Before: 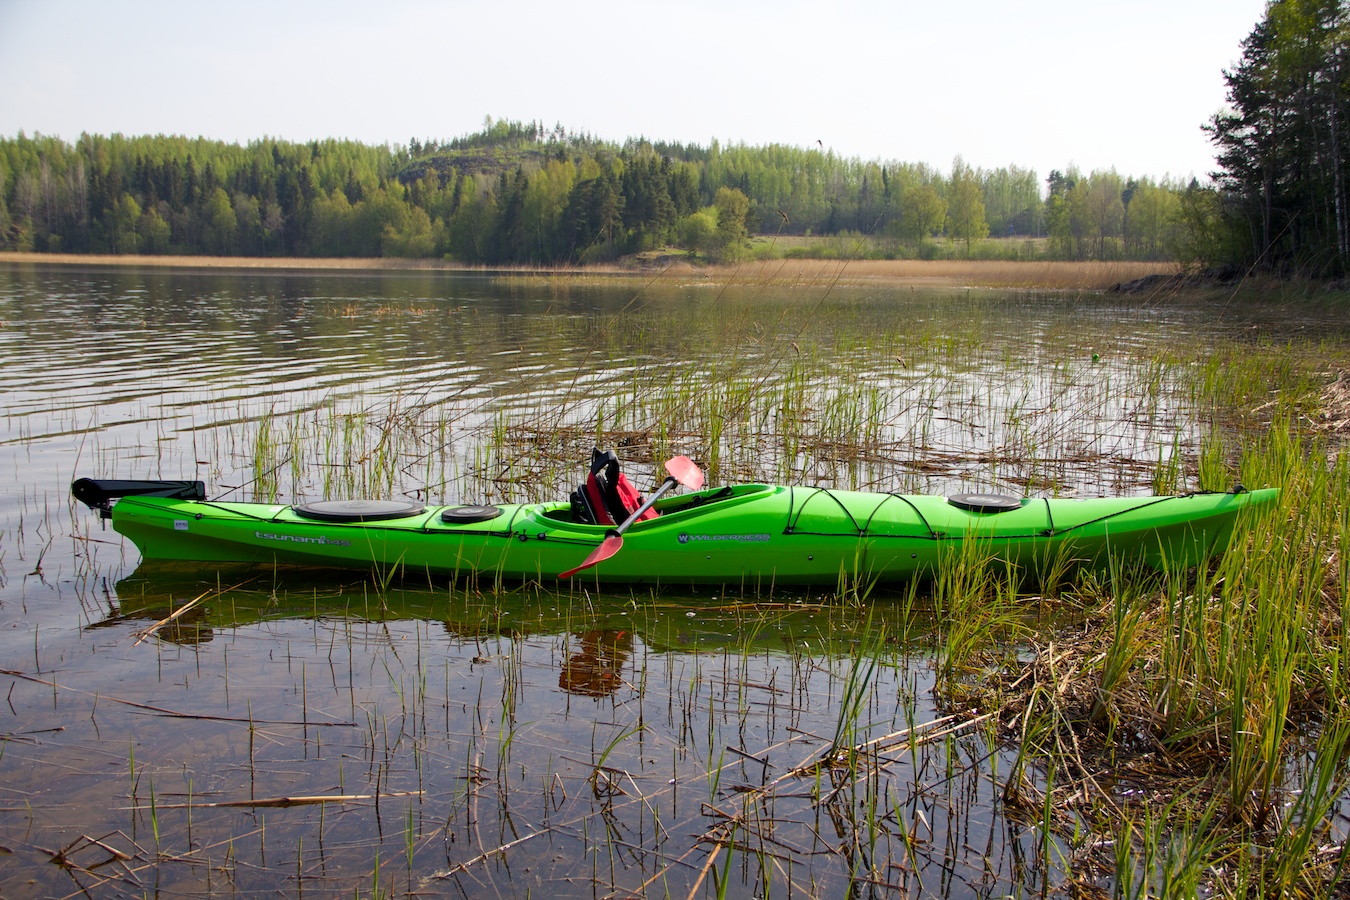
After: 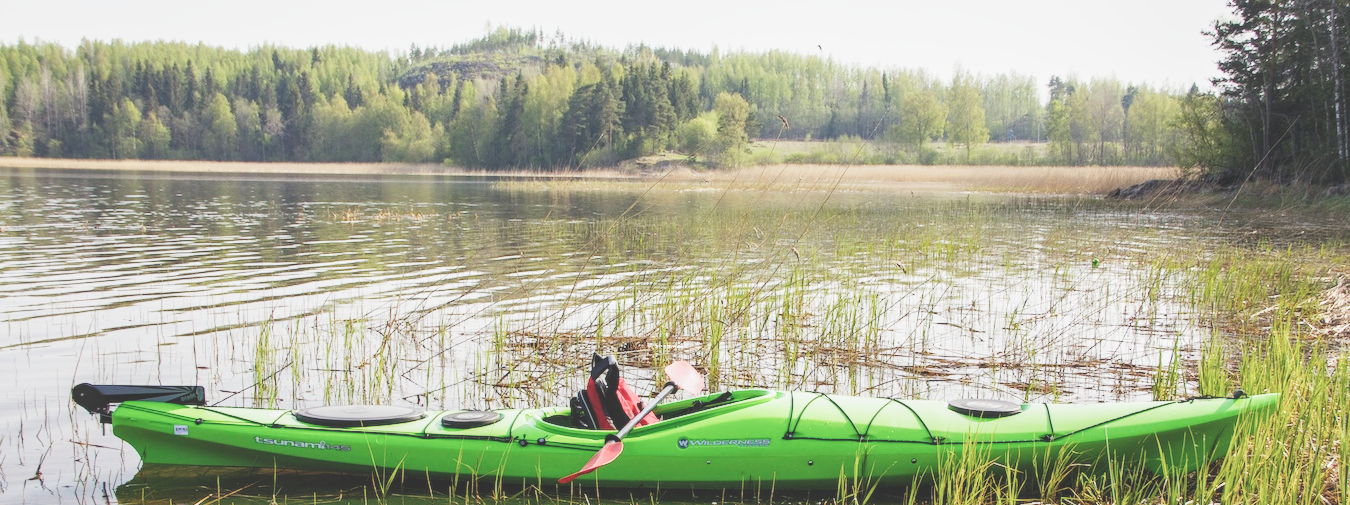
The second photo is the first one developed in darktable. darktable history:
local contrast: on, module defaults
sigmoid: skew -0.2, preserve hue 0%, red attenuation 0.1, red rotation 0.035, green attenuation 0.1, green rotation -0.017, blue attenuation 0.15, blue rotation -0.052, base primaries Rec2020
crop and rotate: top 10.605%, bottom 33.274%
exposure: black level correction -0.023, exposure 1.397 EV, compensate highlight preservation false
